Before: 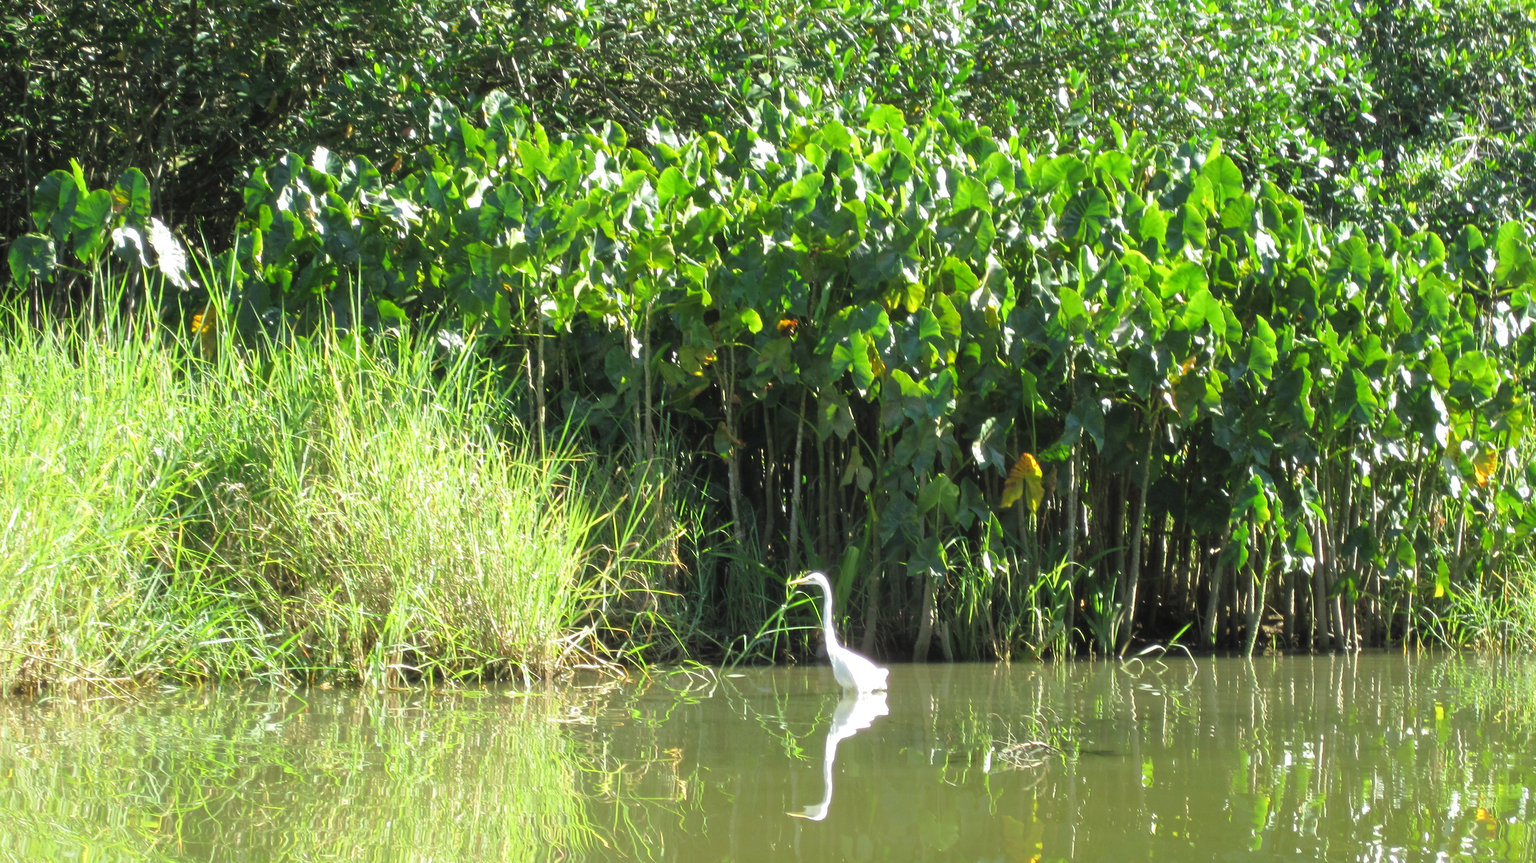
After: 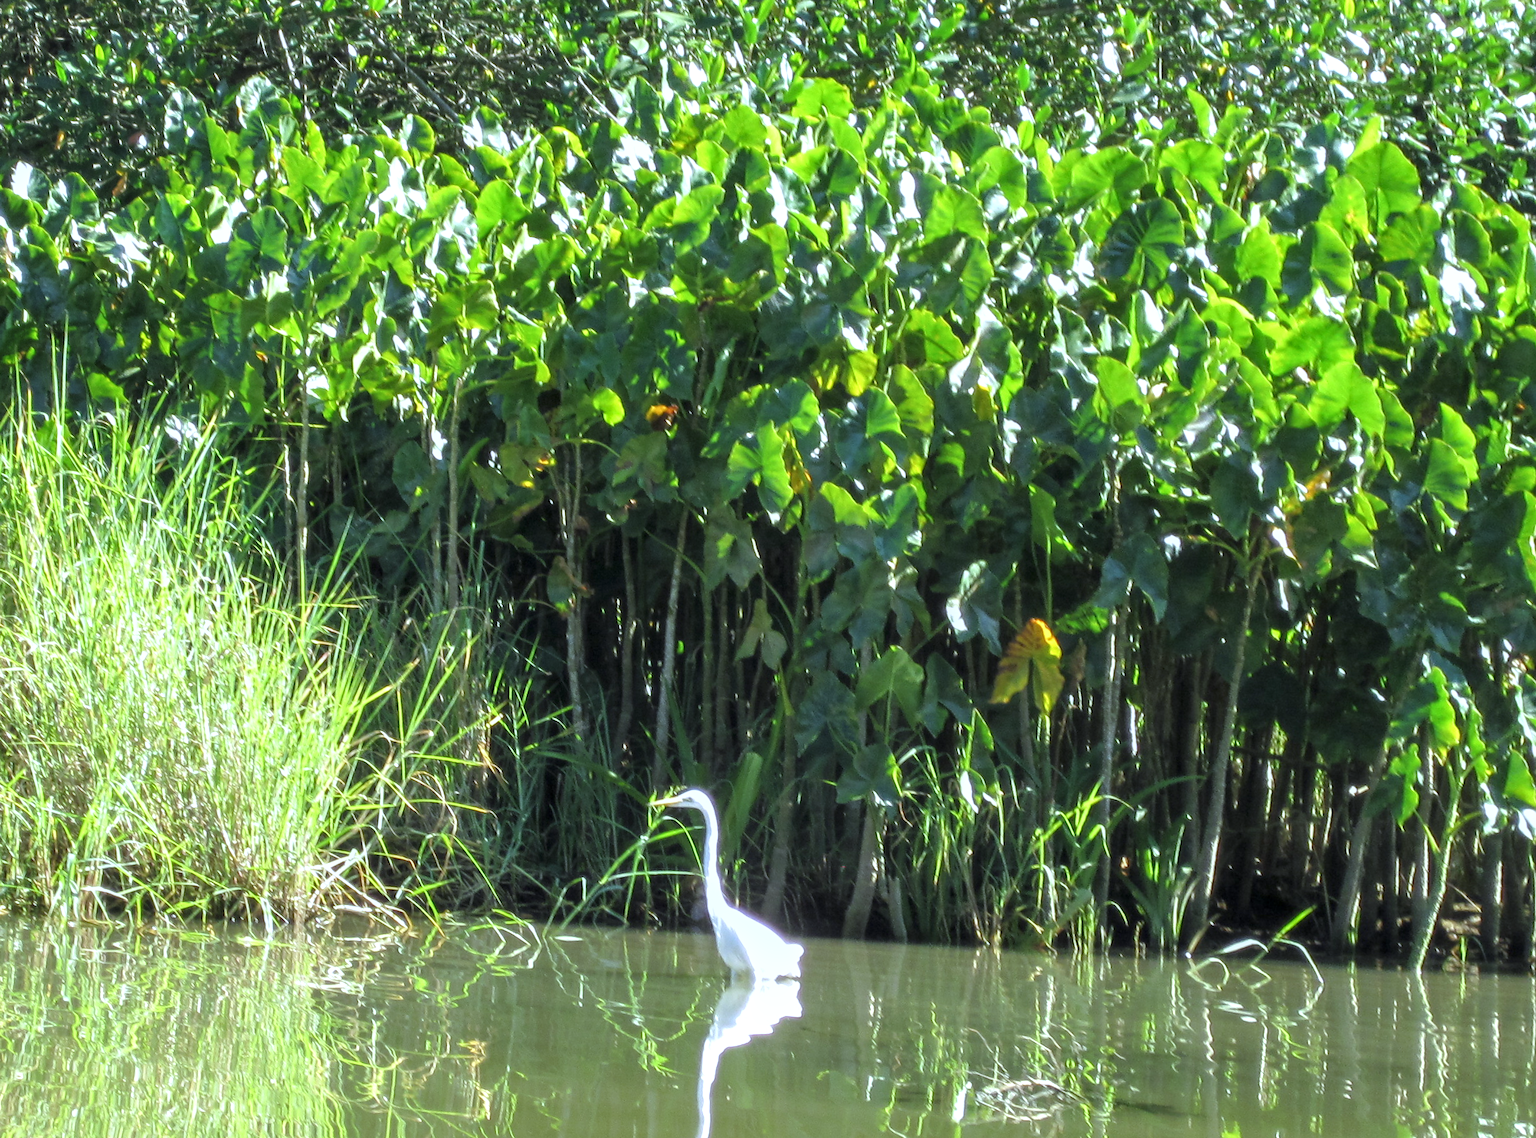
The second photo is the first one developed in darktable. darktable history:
rotate and perspective: rotation 1.69°, lens shift (vertical) -0.023, lens shift (horizontal) -0.291, crop left 0.025, crop right 0.988, crop top 0.092, crop bottom 0.842
white balance: red 0.948, green 1.02, blue 1.176
crop and rotate: left 15.055%, right 18.278%
local contrast: detail 130%
